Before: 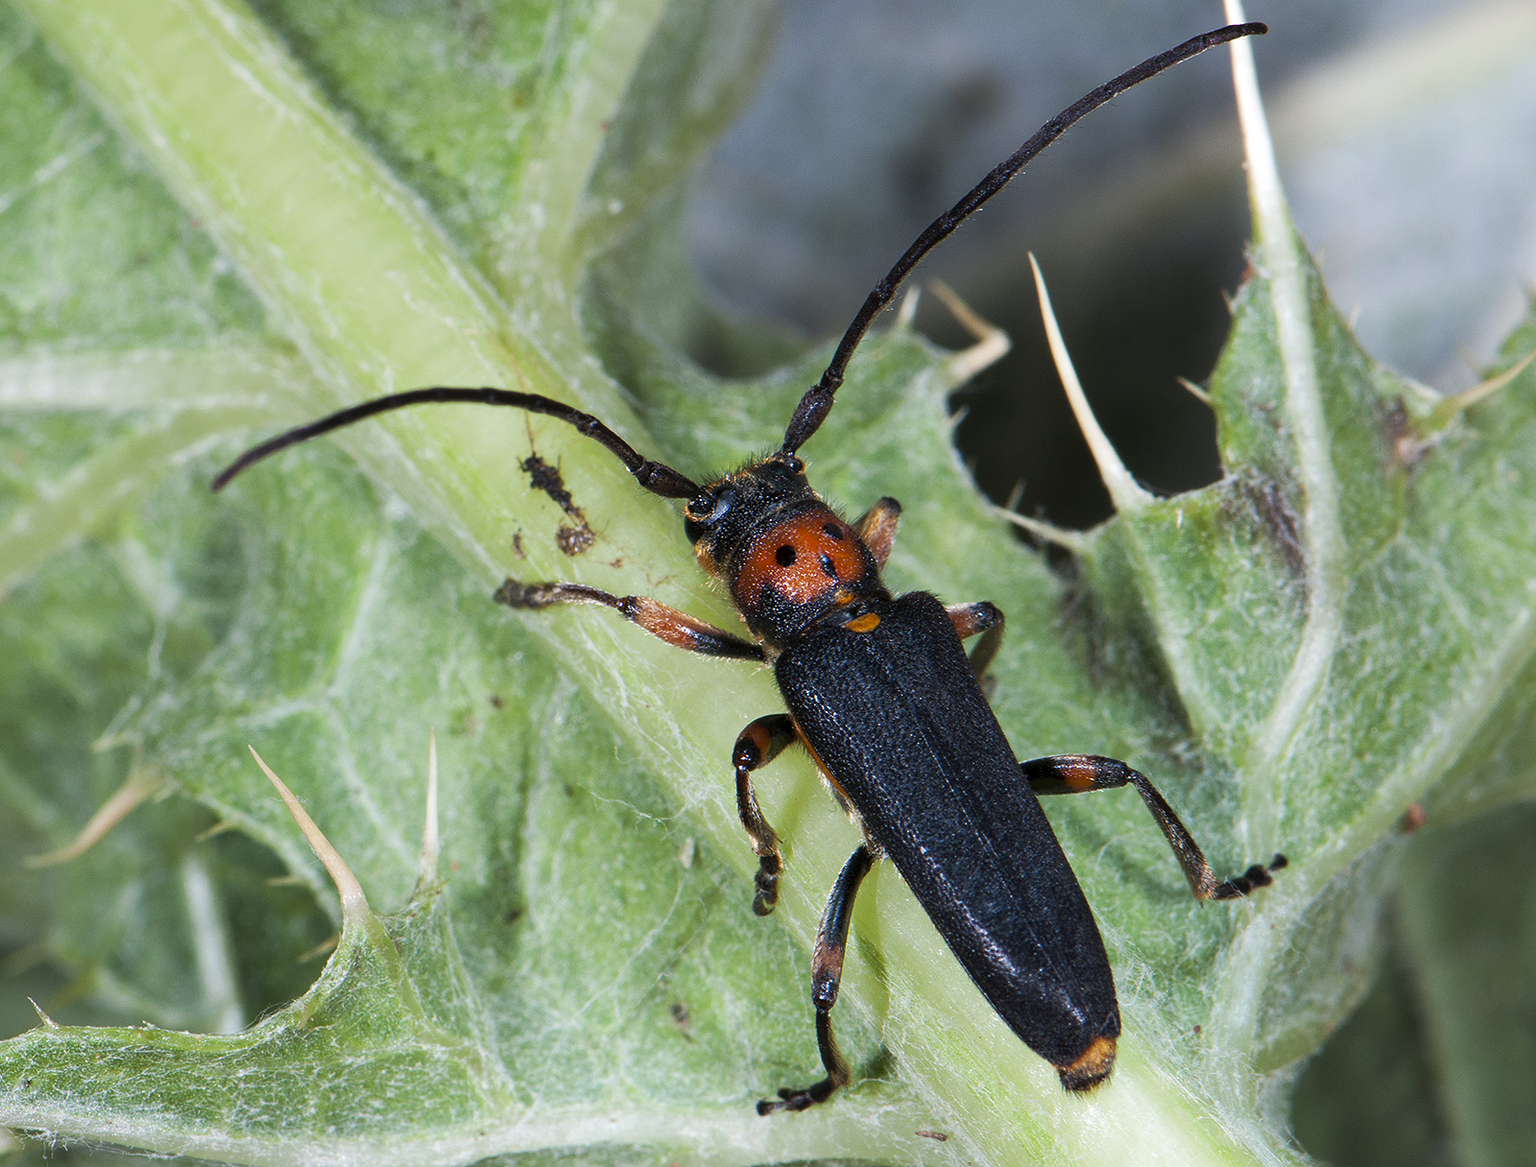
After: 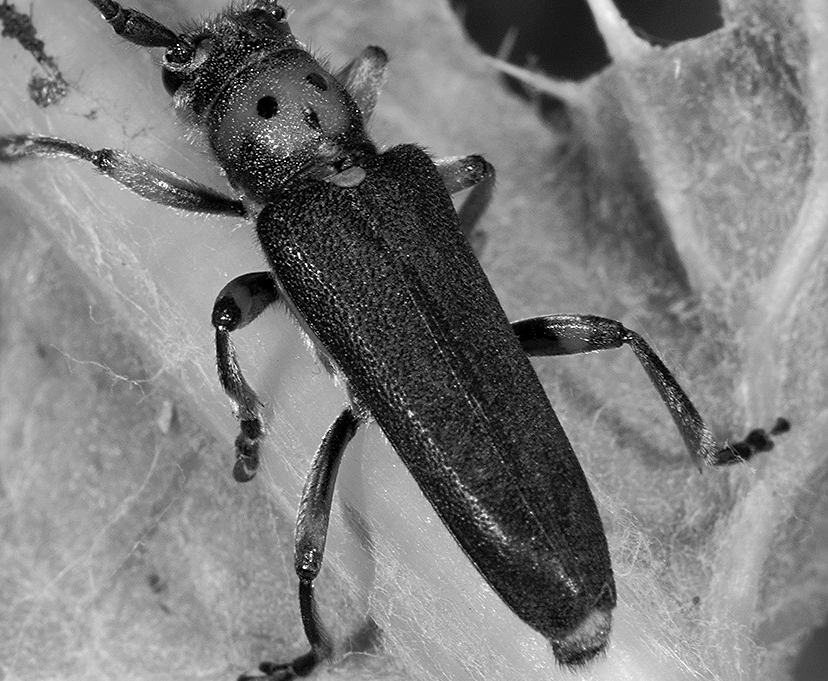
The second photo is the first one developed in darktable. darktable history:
crop: left 34.479%, top 38.822%, right 13.718%, bottom 5.172%
sharpen: amount 0.2
monochrome: size 1
shadows and highlights: on, module defaults
